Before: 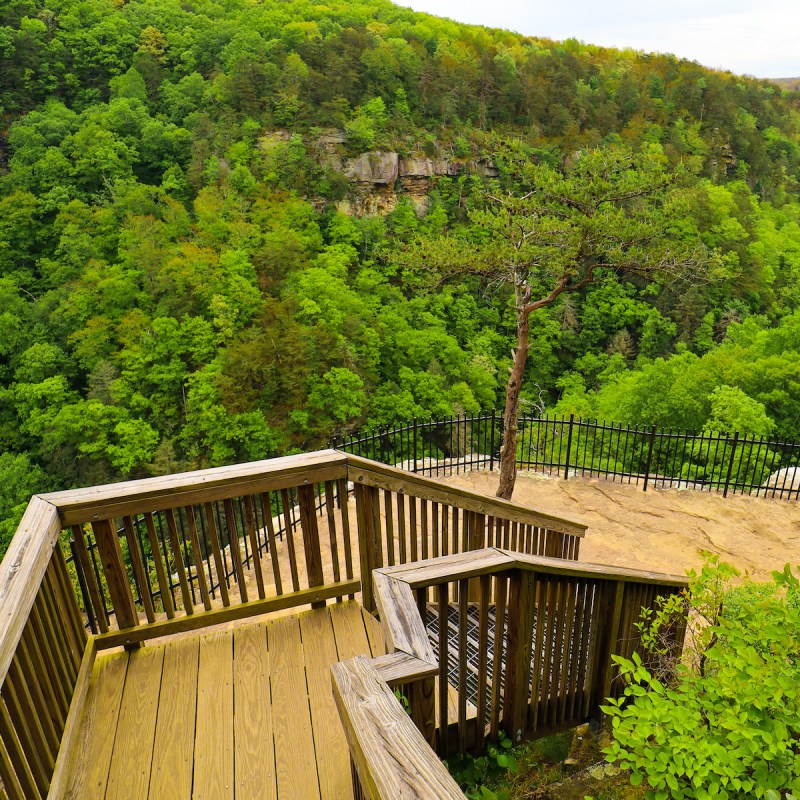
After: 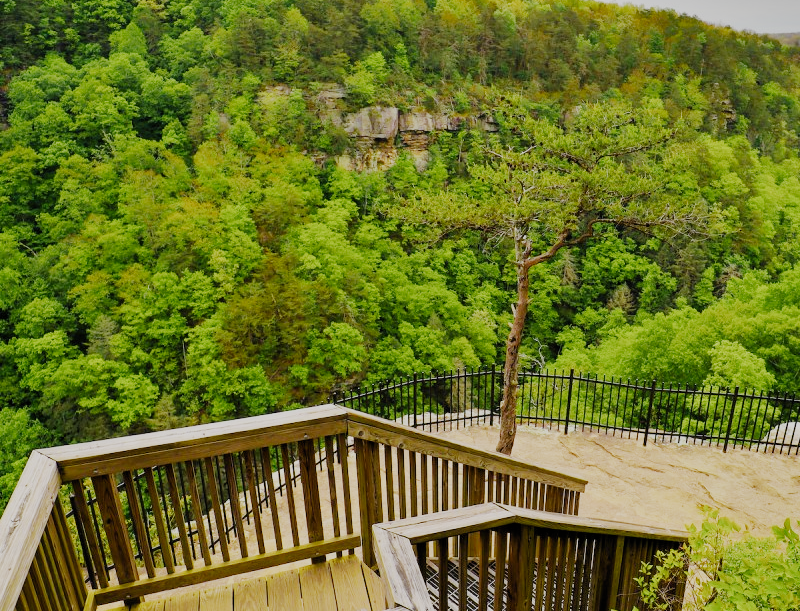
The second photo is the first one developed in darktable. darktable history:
exposure: black level correction 0.001, exposure 0.498 EV, compensate highlight preservation false
crop: top 5.628%, bottom 17.899%
shadows and highlights: shadows 20.76, highlights -82.47, soften with gaussian
filmic rgb: black relative exposure -7.15 EV, white relative exposure 5.34 EV, hardness 3.03, preserve chrominance no, color science v5 (2021), contrast in shadows safe, contrast in highlights safe
